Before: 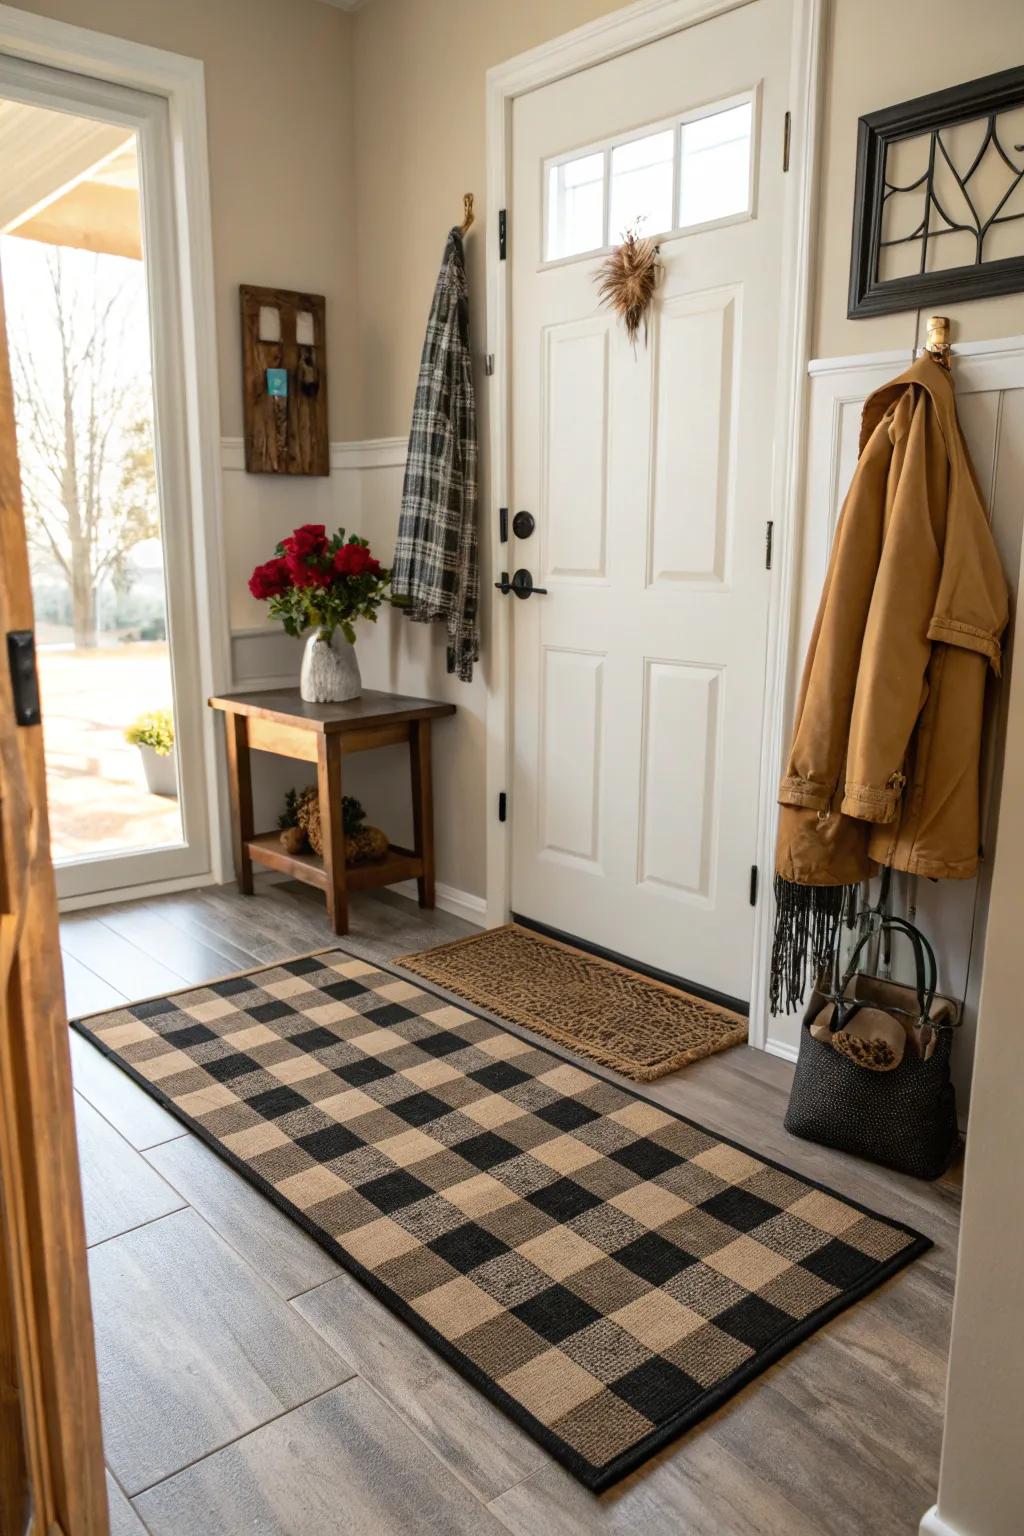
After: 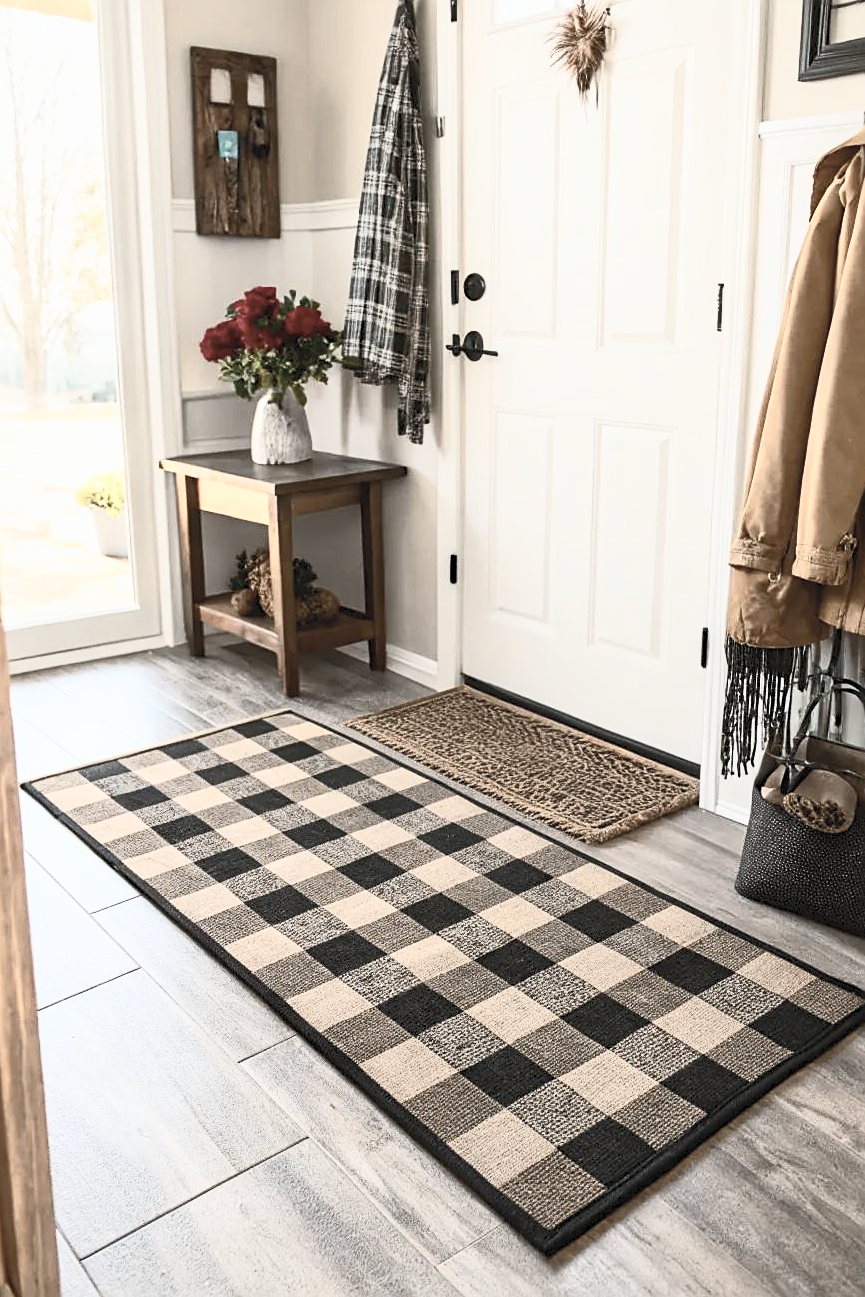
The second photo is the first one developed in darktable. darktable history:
color balance: contrast -15%
sharpen: on, module defaults
contrast brightness saturation: contrast 0.57, brightness 0.57, saturation -0.34
crop and rotate: left 4.842%, top 15.51%, right 10.668%
